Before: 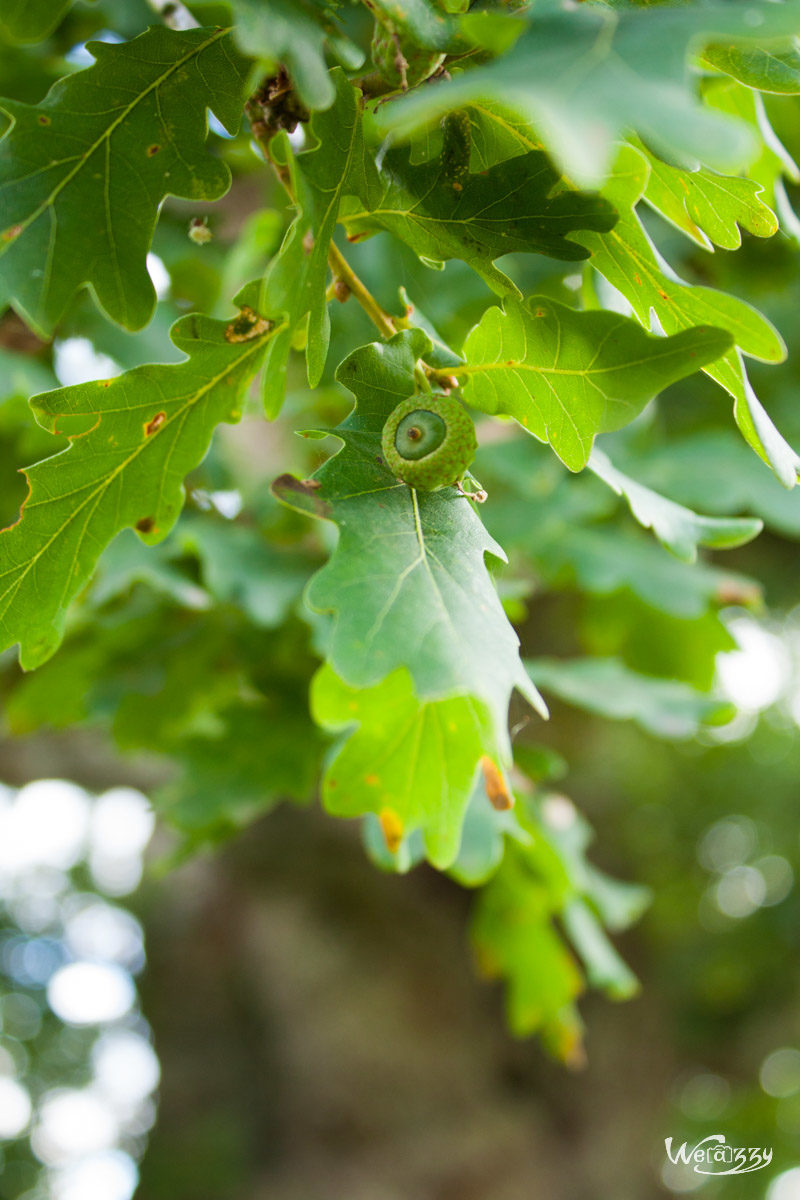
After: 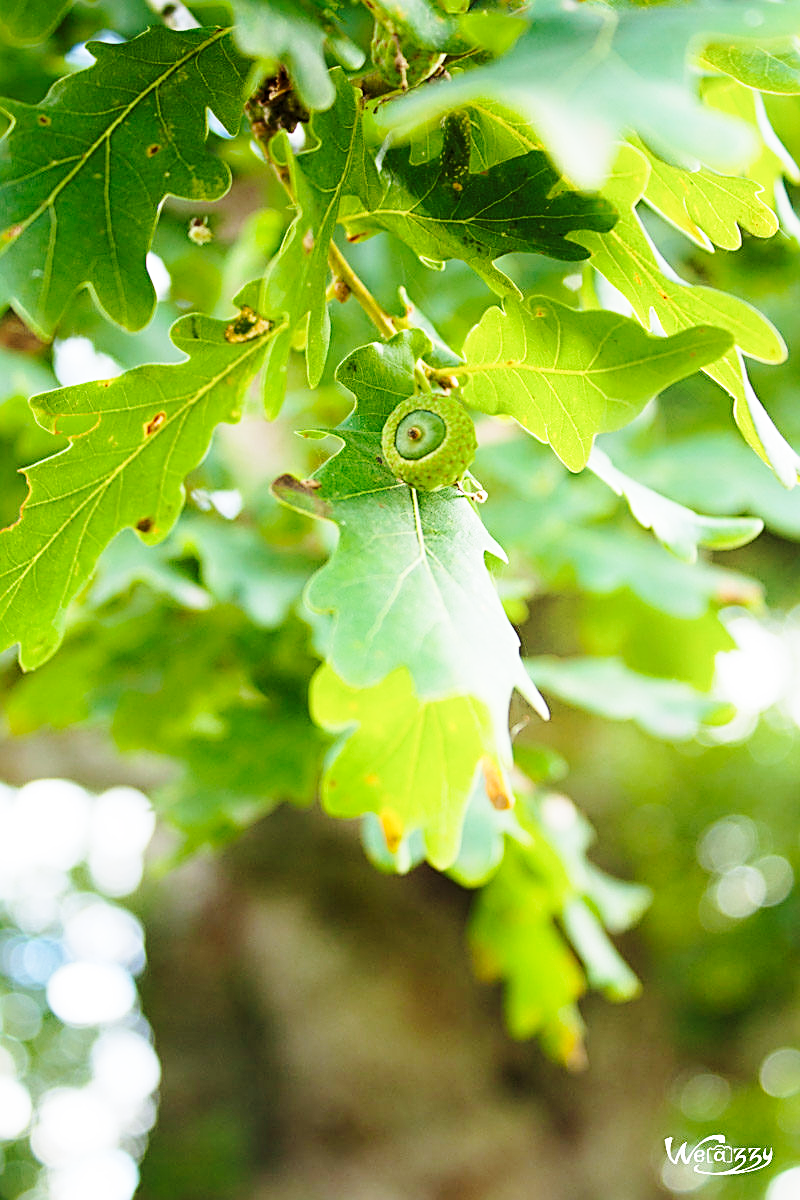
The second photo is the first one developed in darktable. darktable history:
shadows and highlights: shadows -24.28, highlights 49.77, soften with gaussian
base curve: curves: ch0 [(0, 0) (0.028, 0.03) (0.121, 0.232) (0.46, 0.748) (0.859, 0.968) (1, 1)], preserve colors none
sharpen: radius 2.584, amount 0.688
